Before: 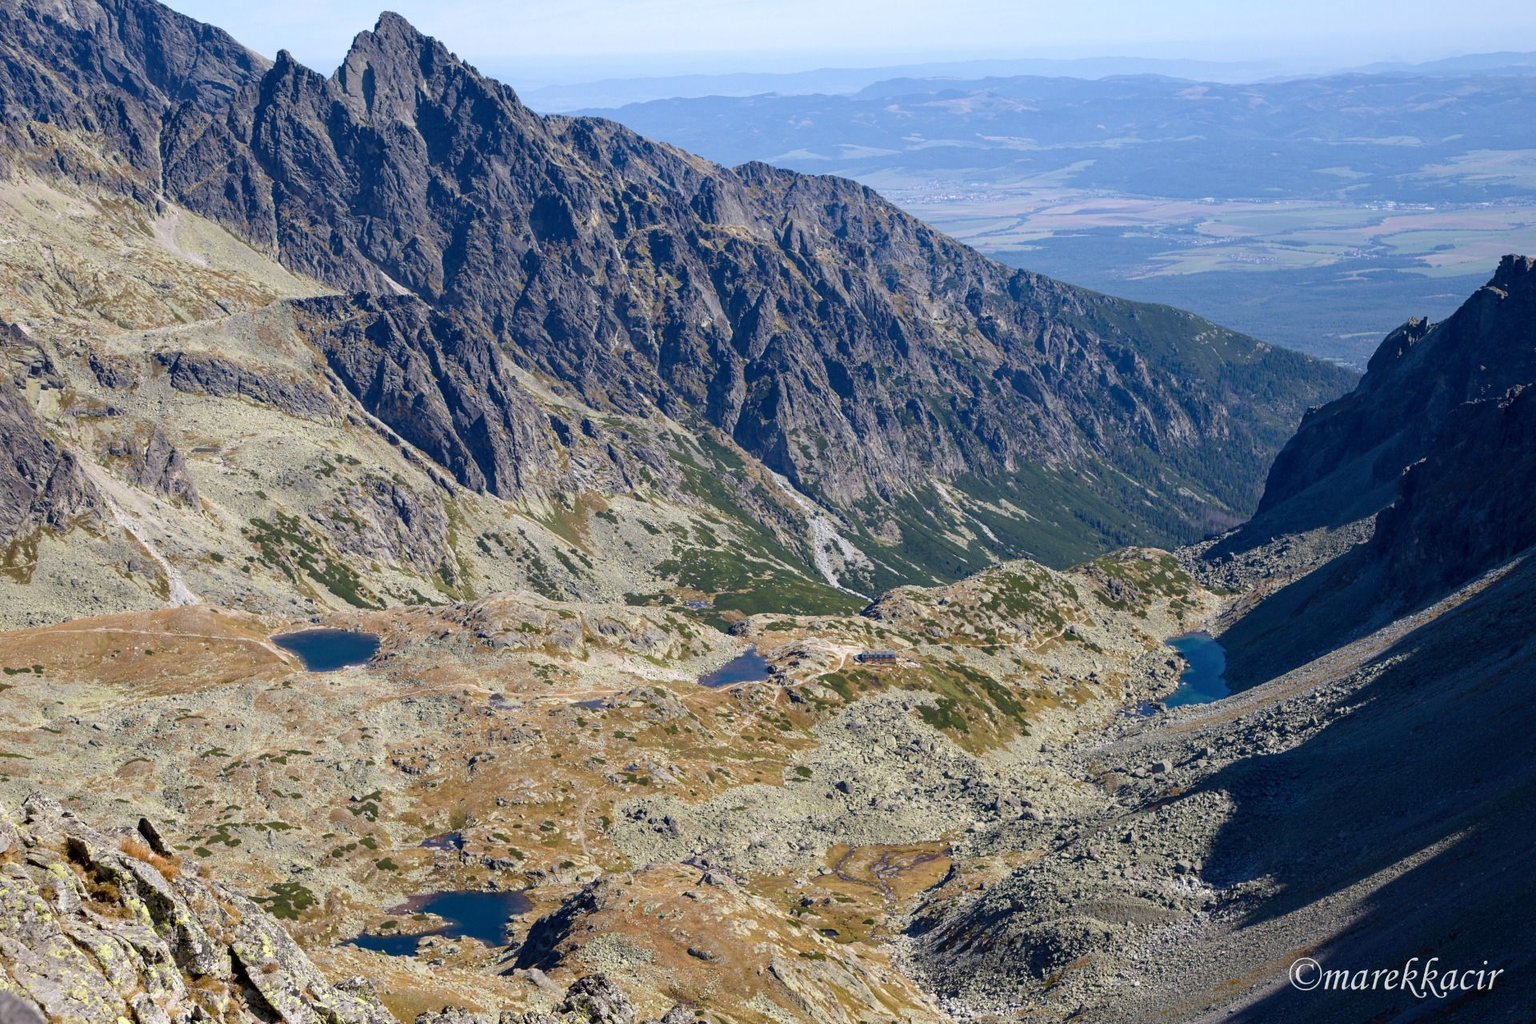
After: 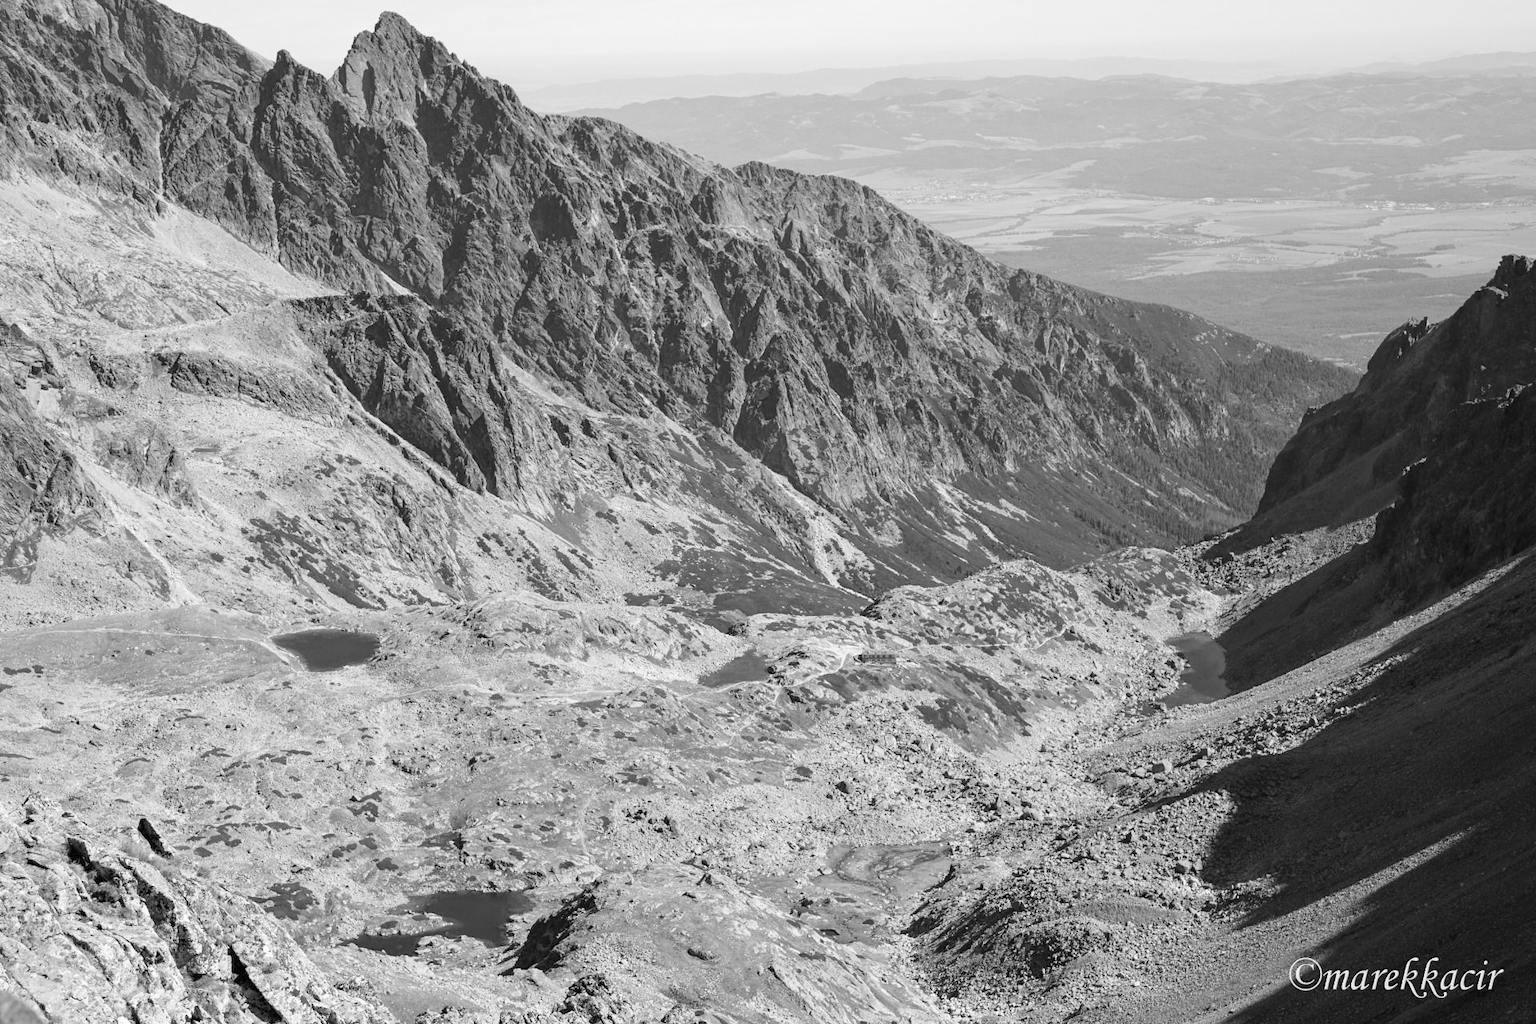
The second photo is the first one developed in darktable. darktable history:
tone equalizer: -8 EV -0.55 EV
contrast brightness saturation: contrast 0.14, brightness 0.21
monochrome: on, module defaults
